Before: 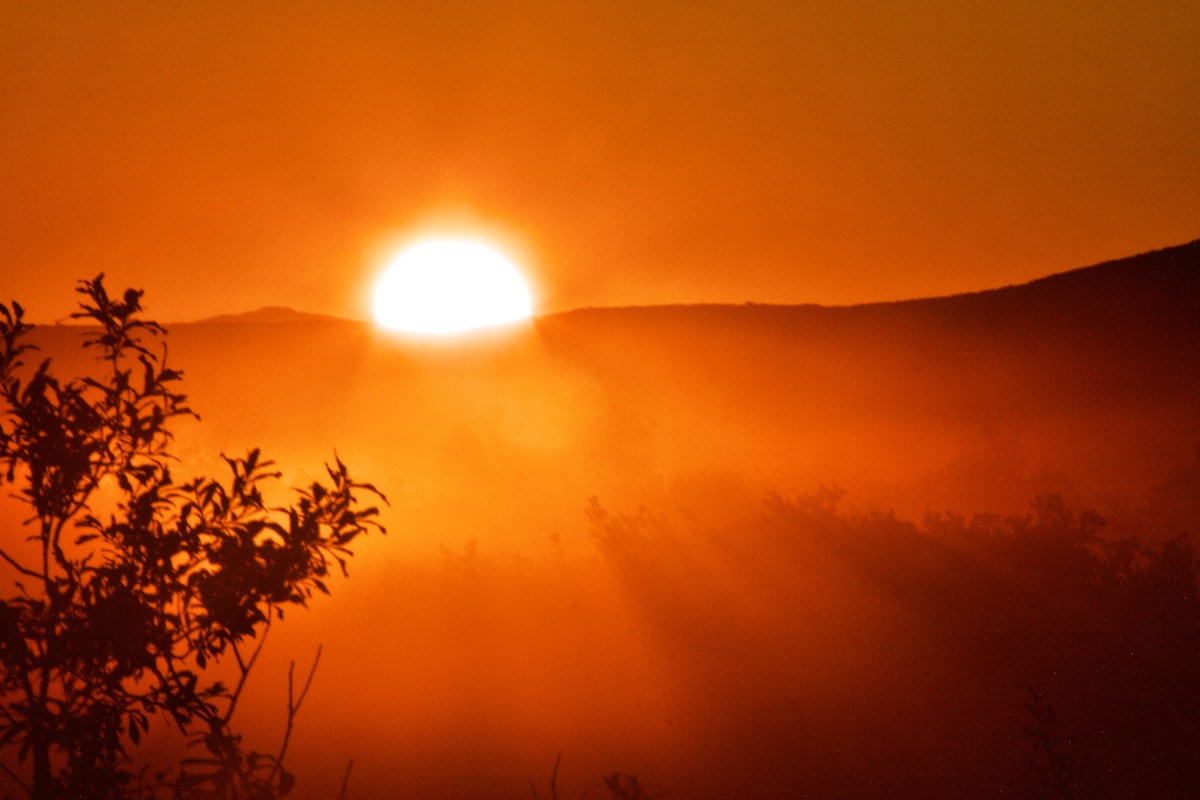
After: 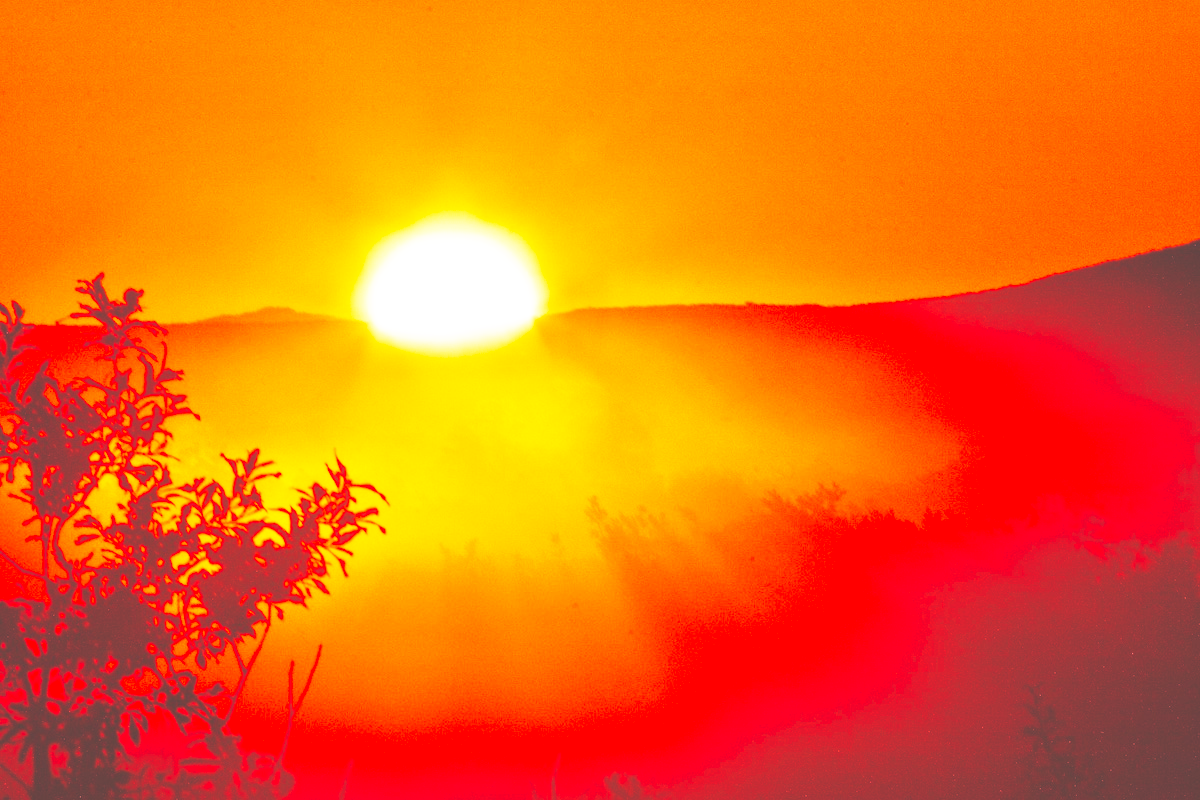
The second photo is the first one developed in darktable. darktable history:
base curve: curves: ch0 [(0, 0) (0.007, 0.004) (0.027, 0.03) (0.046, 0.07) (0.207, 0.54) (0.442, 0.872) (0.673, 0.972) (1, 1)], preserve colors none
contrast brightness saturation: contrast 0.07, brightness 0.18, saturation 0.4
exposure: black level correction -0.028, compensate highlight preservation false
